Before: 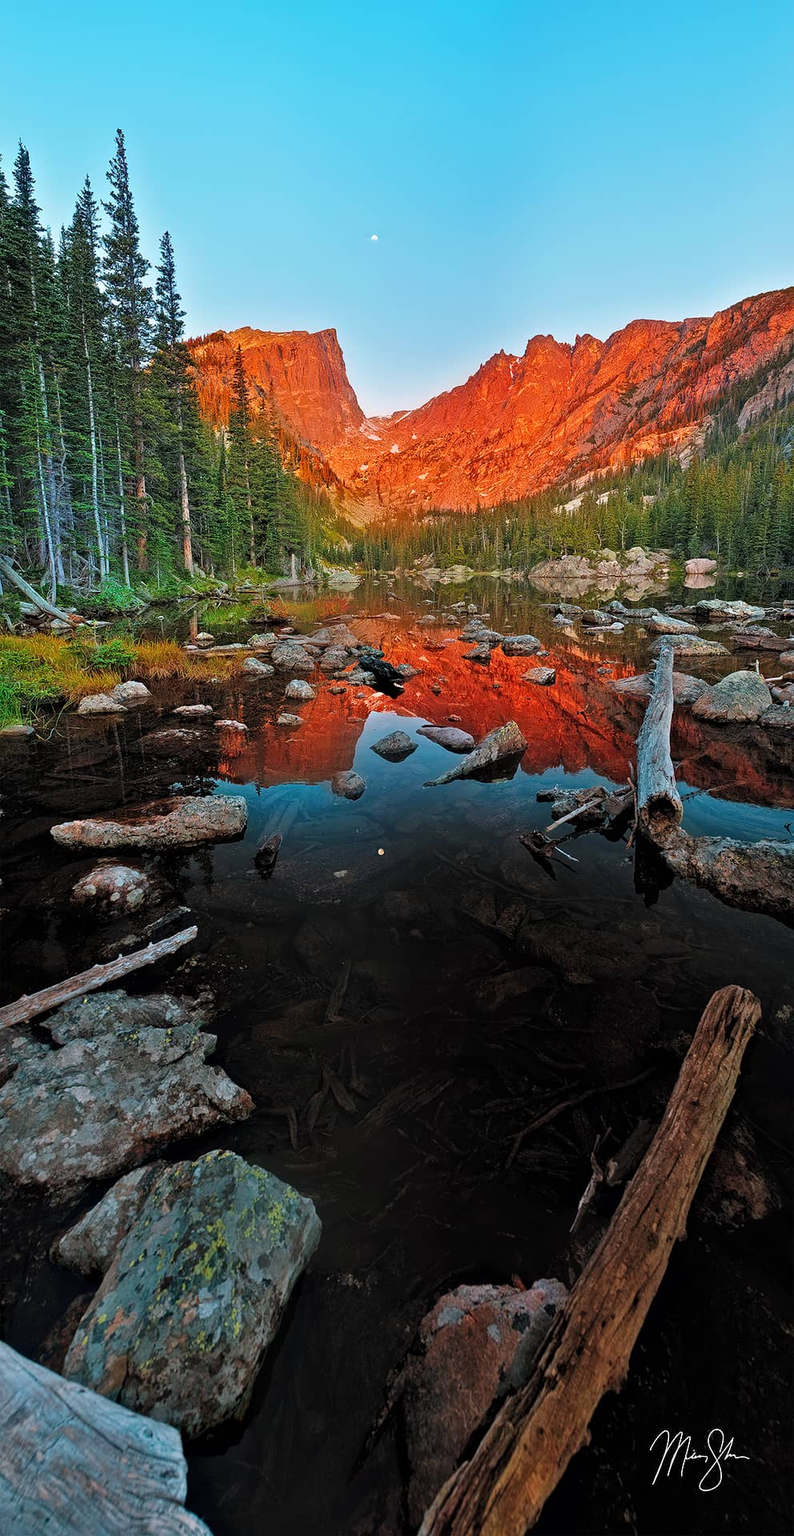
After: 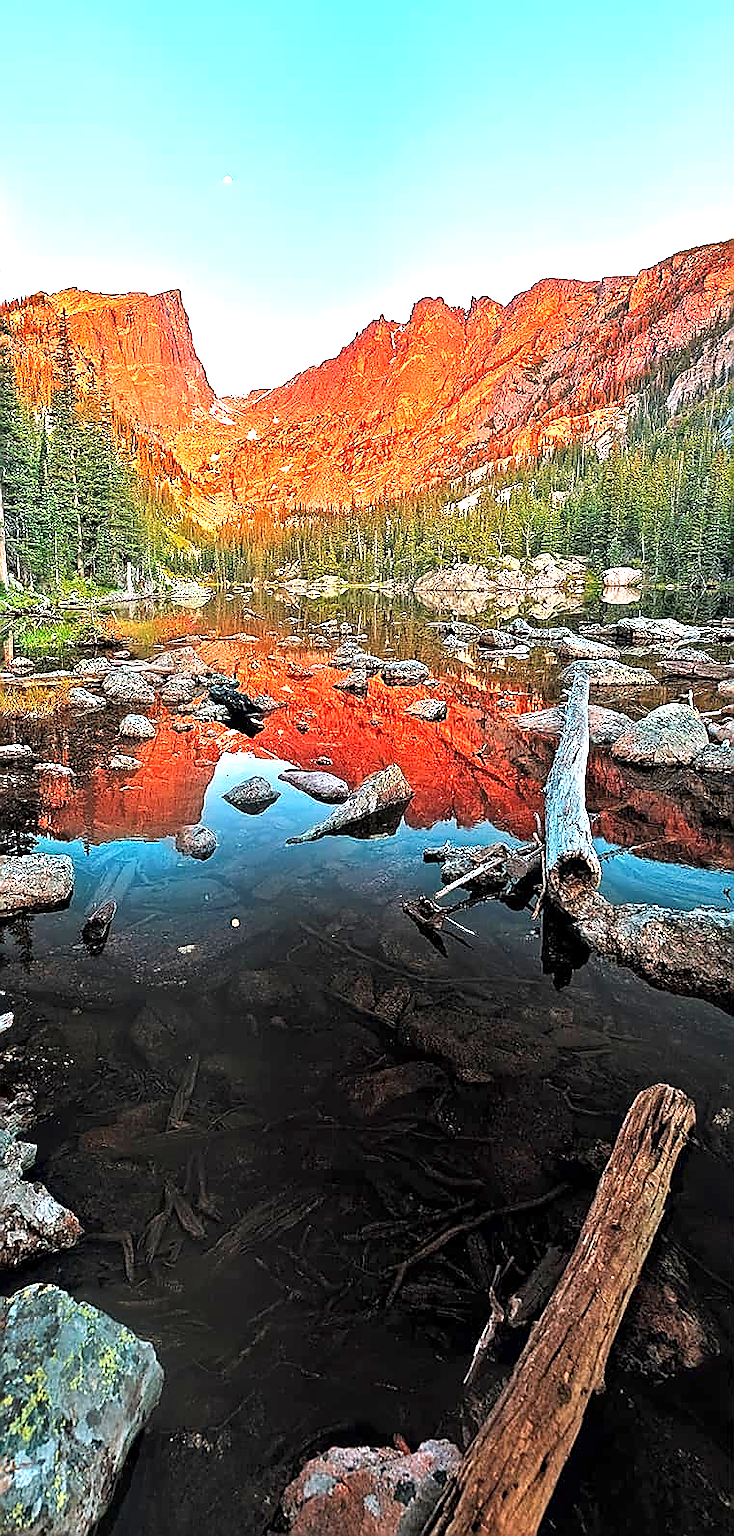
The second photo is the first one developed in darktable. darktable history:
crop: left 23.506%, top 5.877%, bottom 11.514%
local contrast: highlights 105%, shadows 102%, detail 120%, midtone range 0.2
exposure: black level correction 0, exposure 1.451 EV, compensate highlight preservation false
sharpen: radius 1.408, amount 1.264, threshold 0.824
